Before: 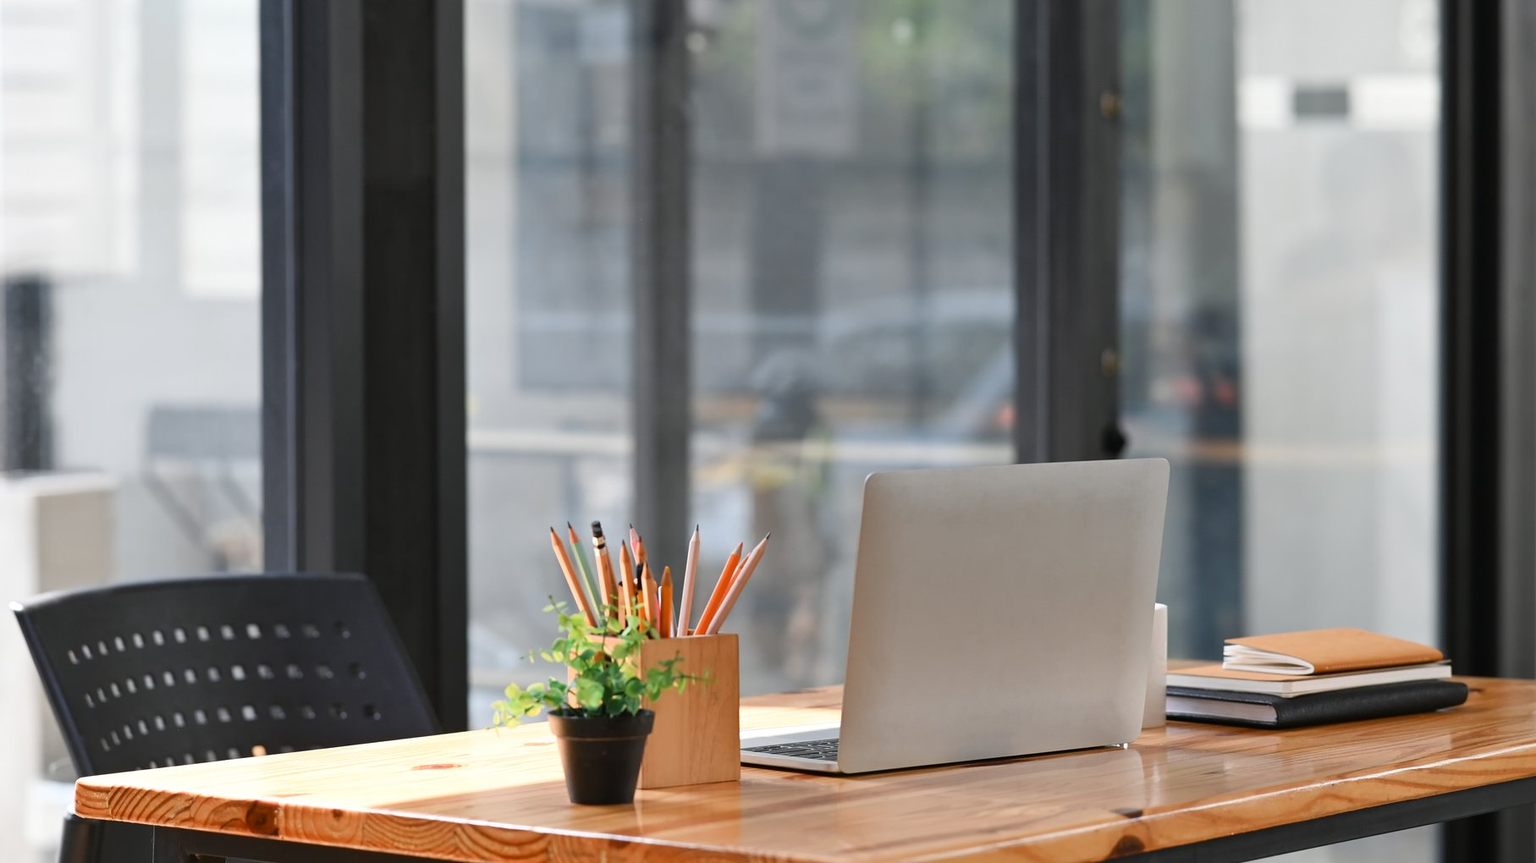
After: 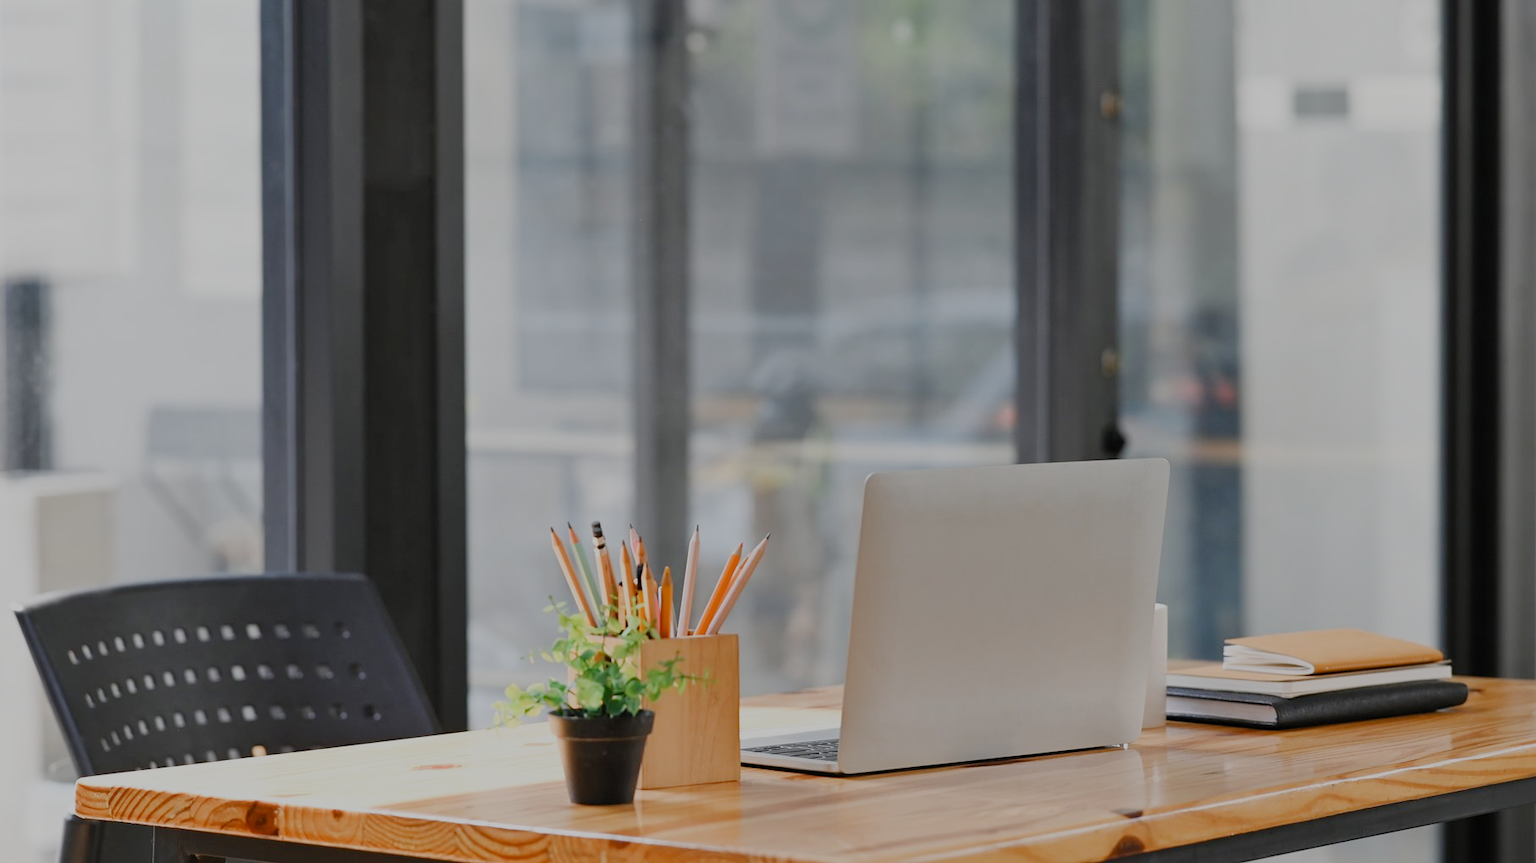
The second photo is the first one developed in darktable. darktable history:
shadows and highlights: shadows -12.93, white point adjustment 4.04, highlights 26.8
filmic rgb: black relative exposure -8.03 EV, white relative exposure 8.06 EV, hardness 2.51, latitude 9.17%, contrast 0.724, highlights saturation mix 9.58%, shadows ↔ highlights balance 1.45%, preserve chrominance no, color science v5 (2021), contrast in shadows safe, contrast in highlights safe
